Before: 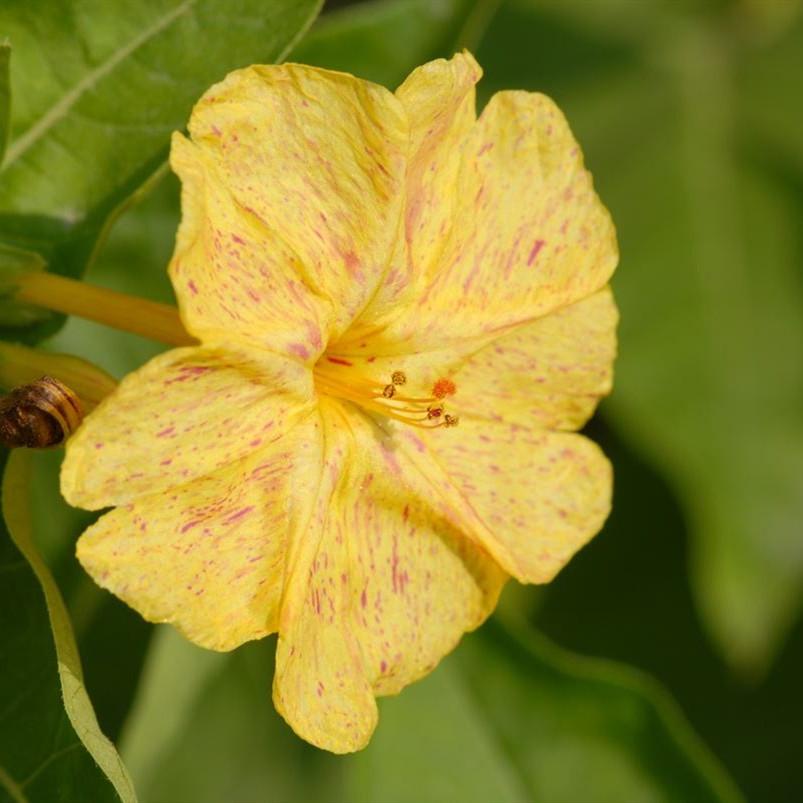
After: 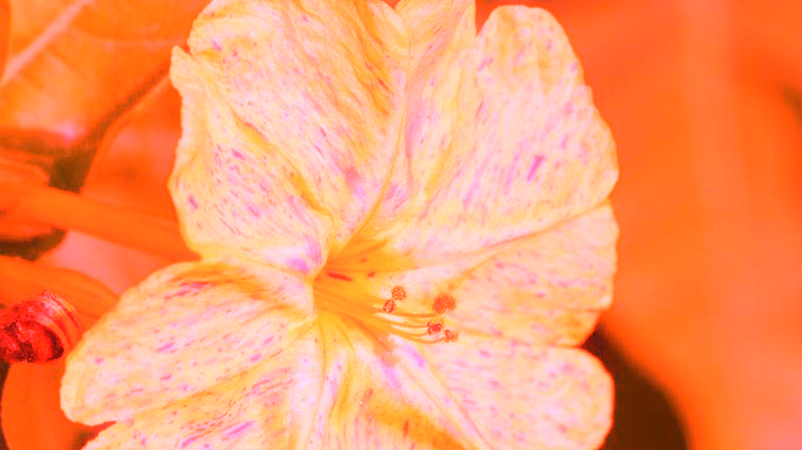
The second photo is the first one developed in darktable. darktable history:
haze removal: strength -0.09, adaptive false
crop and rotate: top 10.605%, bottom 33.274%
white balance: red 4.26, blue 1.802
